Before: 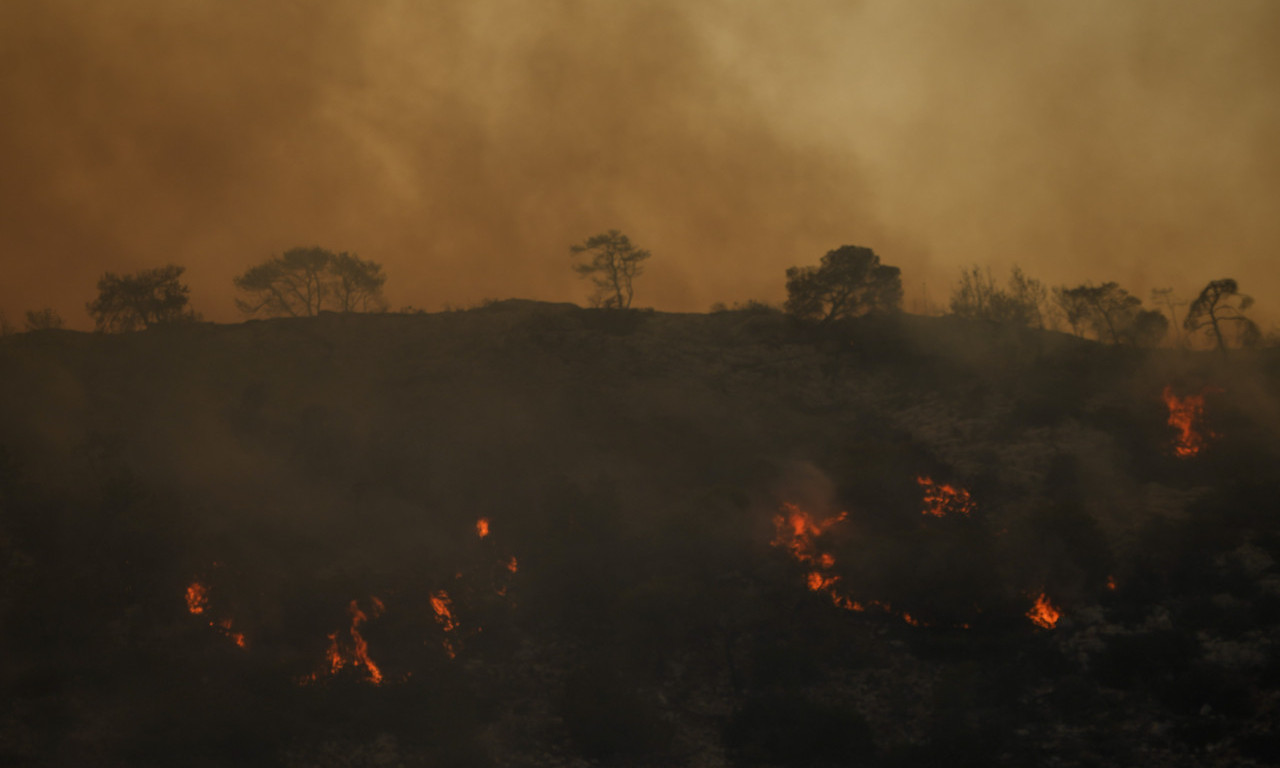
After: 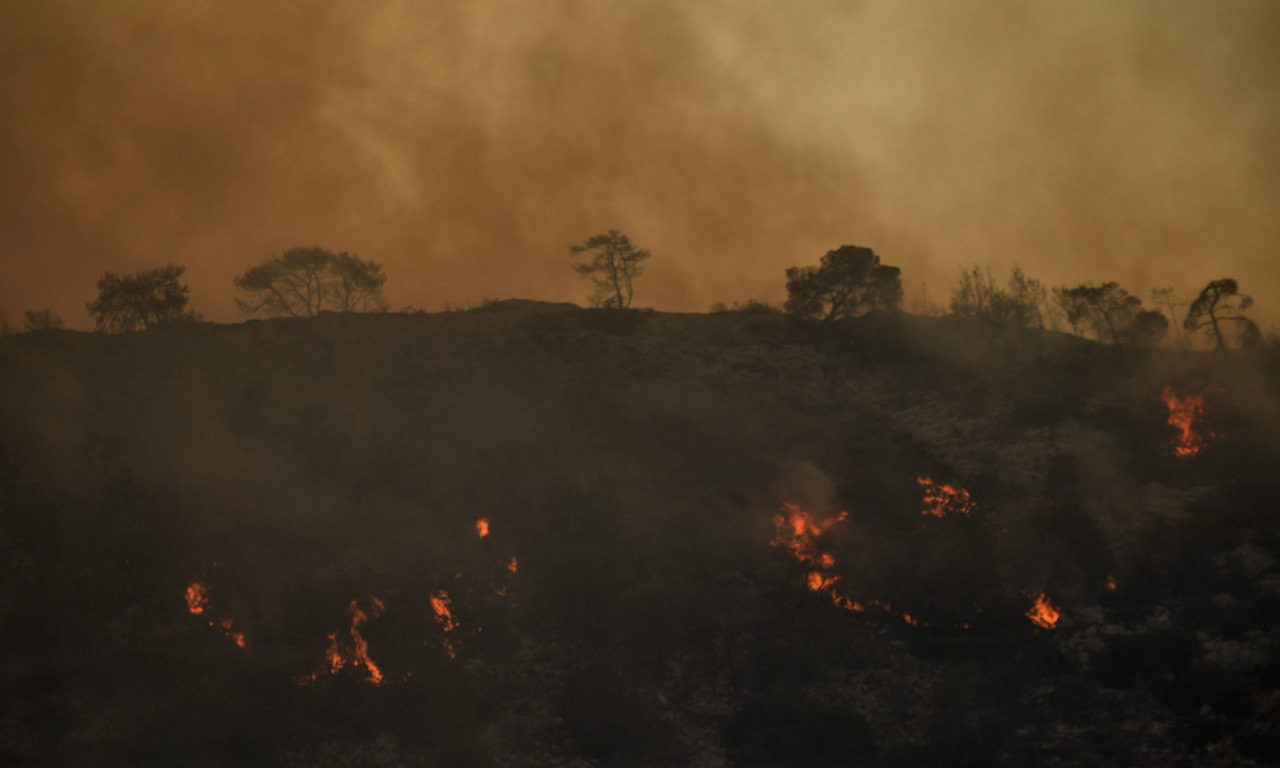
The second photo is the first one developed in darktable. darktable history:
vignetting: fall-off start 91.43%, saturation -0.003
local contrast: mode bilateral grid, contrast 30, coarseness 25, midtone range 0.2
shadows and highlights: shadows 13.51, white point adjustment 1.3, highlights -1.68, soften with gaussian
